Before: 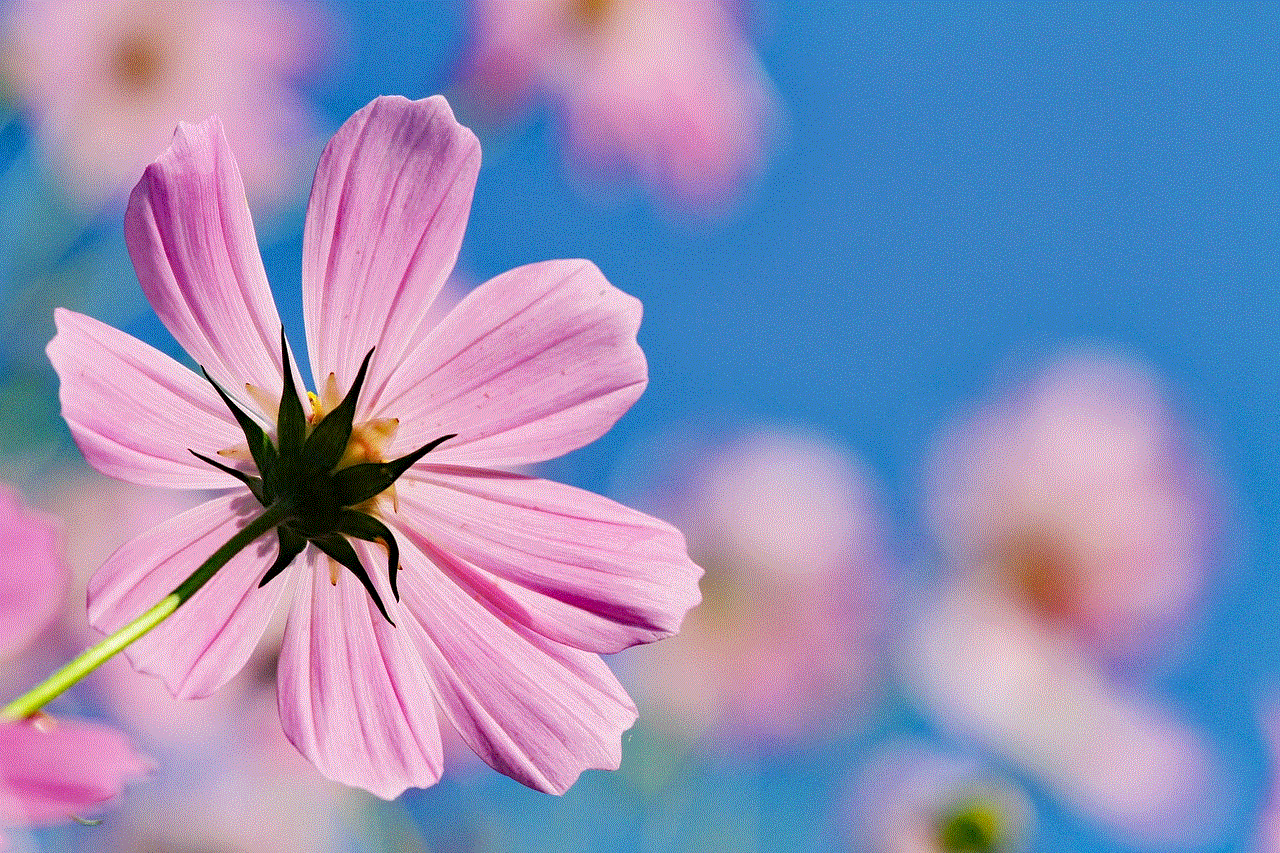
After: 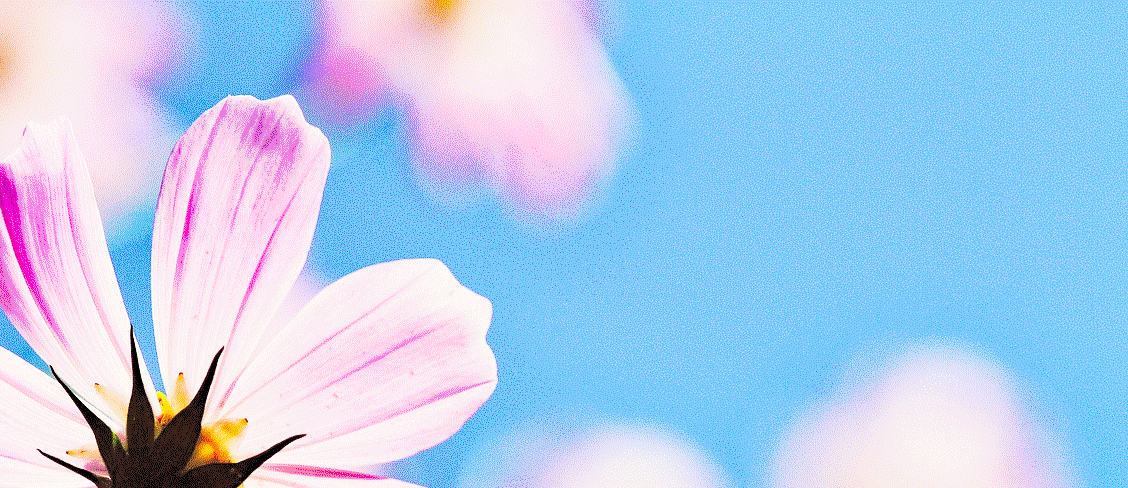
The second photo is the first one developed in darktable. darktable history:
contrast brightness saturation: contrast 0.24, brightness 0.26, saturation 0.39
tone curve: curves: ch0 [(0, 0) (0.003, 0.077) (0.011, 0.079) (0.025, 0.085) (0.044, 0.095) (0.069, 0.109) (0.1, 0.124) (0.136, 0.142) (0.177, 0.169) (0.224, 0.207) (0.277, 0.267) (0.335, 0.347) (0.399, 0.442) (0.468, 0.54) (0.543, 0.635) (0.623, 0.726) (0.709, 0.813) (0.801, 0.882) (0.898, 0.934) (1, 1)], preserve colors none
crop and rotate: left 11.812%, bottom 42.776%
split-toning: on, module defaults
